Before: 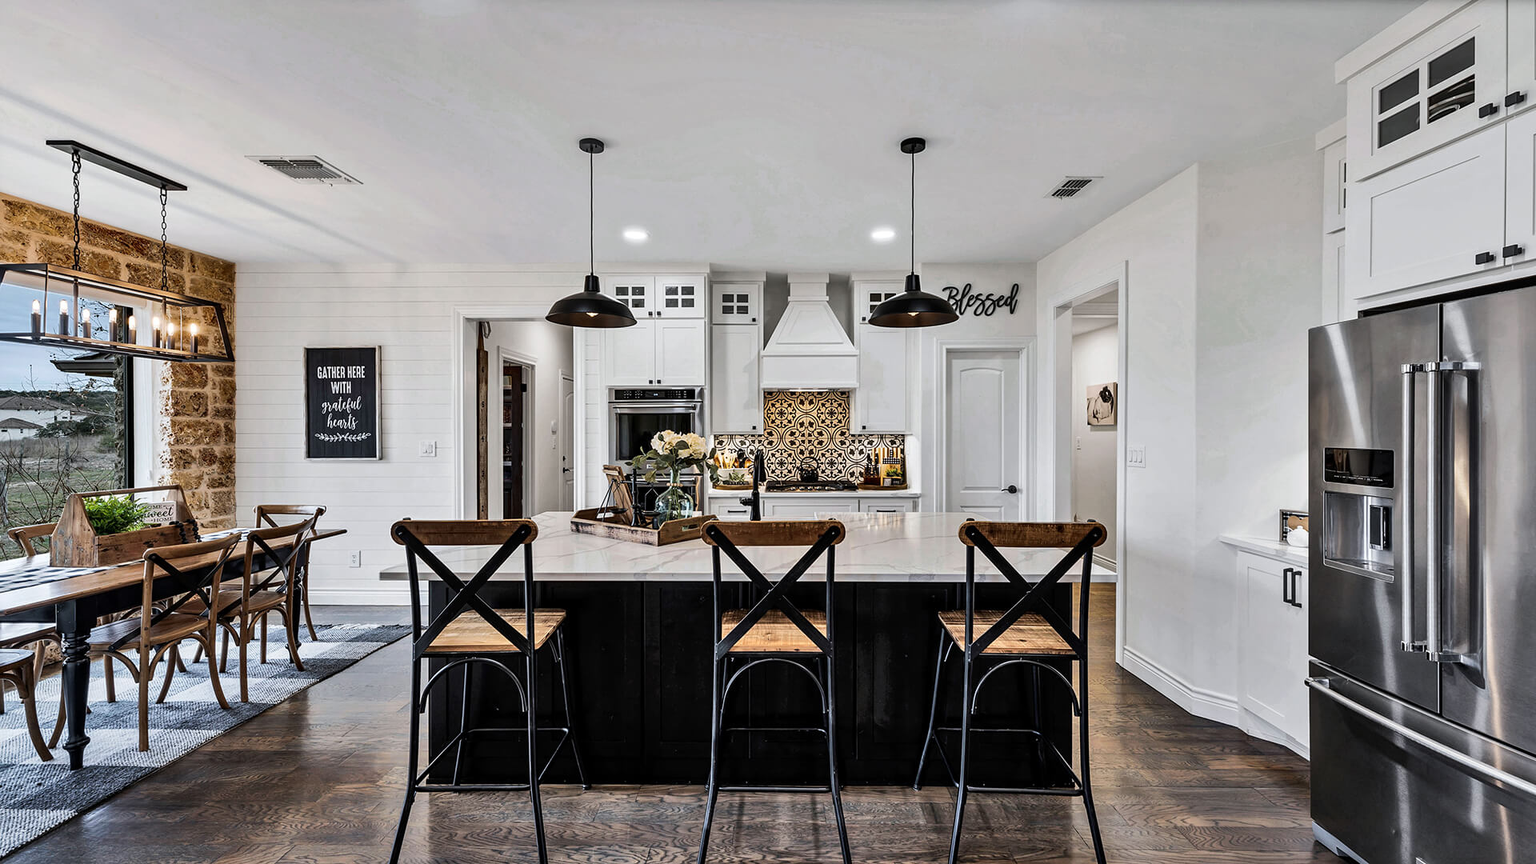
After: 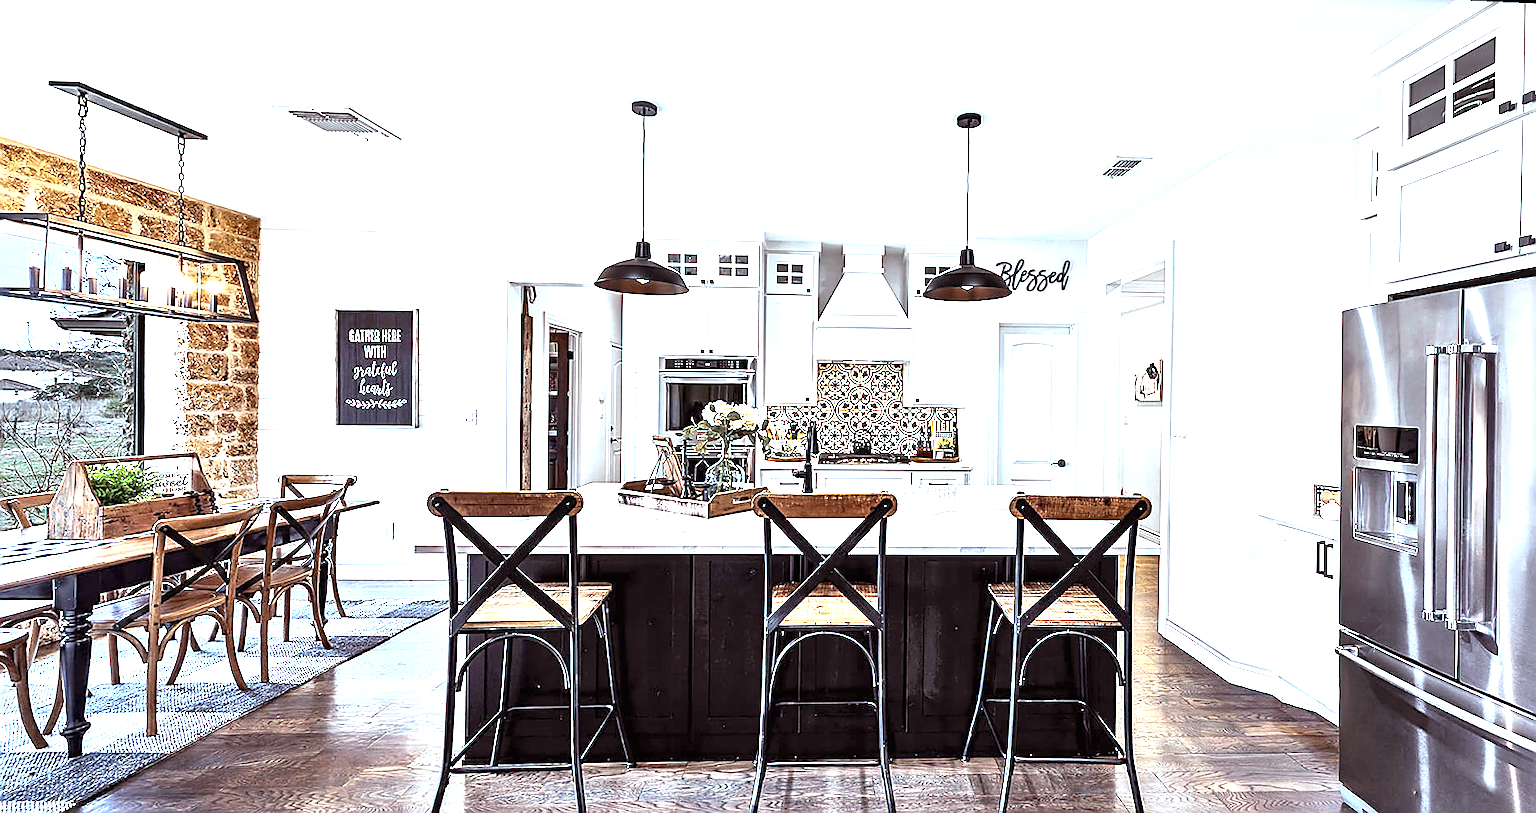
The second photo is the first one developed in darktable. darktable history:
exposure: black level correction 0, exposure 1.675 EV, compensate exposure bias true, compensate highlight preservation false
rotate and perspective: rotation 0.679°, lens shift (horizontal) 0.136, crop left 0.009, crop right 0.991, crop top 0.078, crop bottom 0.95
sharpen: radius 1.4, amount 1.25, threshold 0.7
rgb levels: mode RGB, independent channels, levels [[0, 0.474, 1], [0, 0.5, 1], [0, 0.5, 1]]
color calibration: illuminant F (fluorescent), F source F9 (Cool White Deluxe 4150 K) – high CRI, x 0.374, y 0.373, temperature 4158.34 K
